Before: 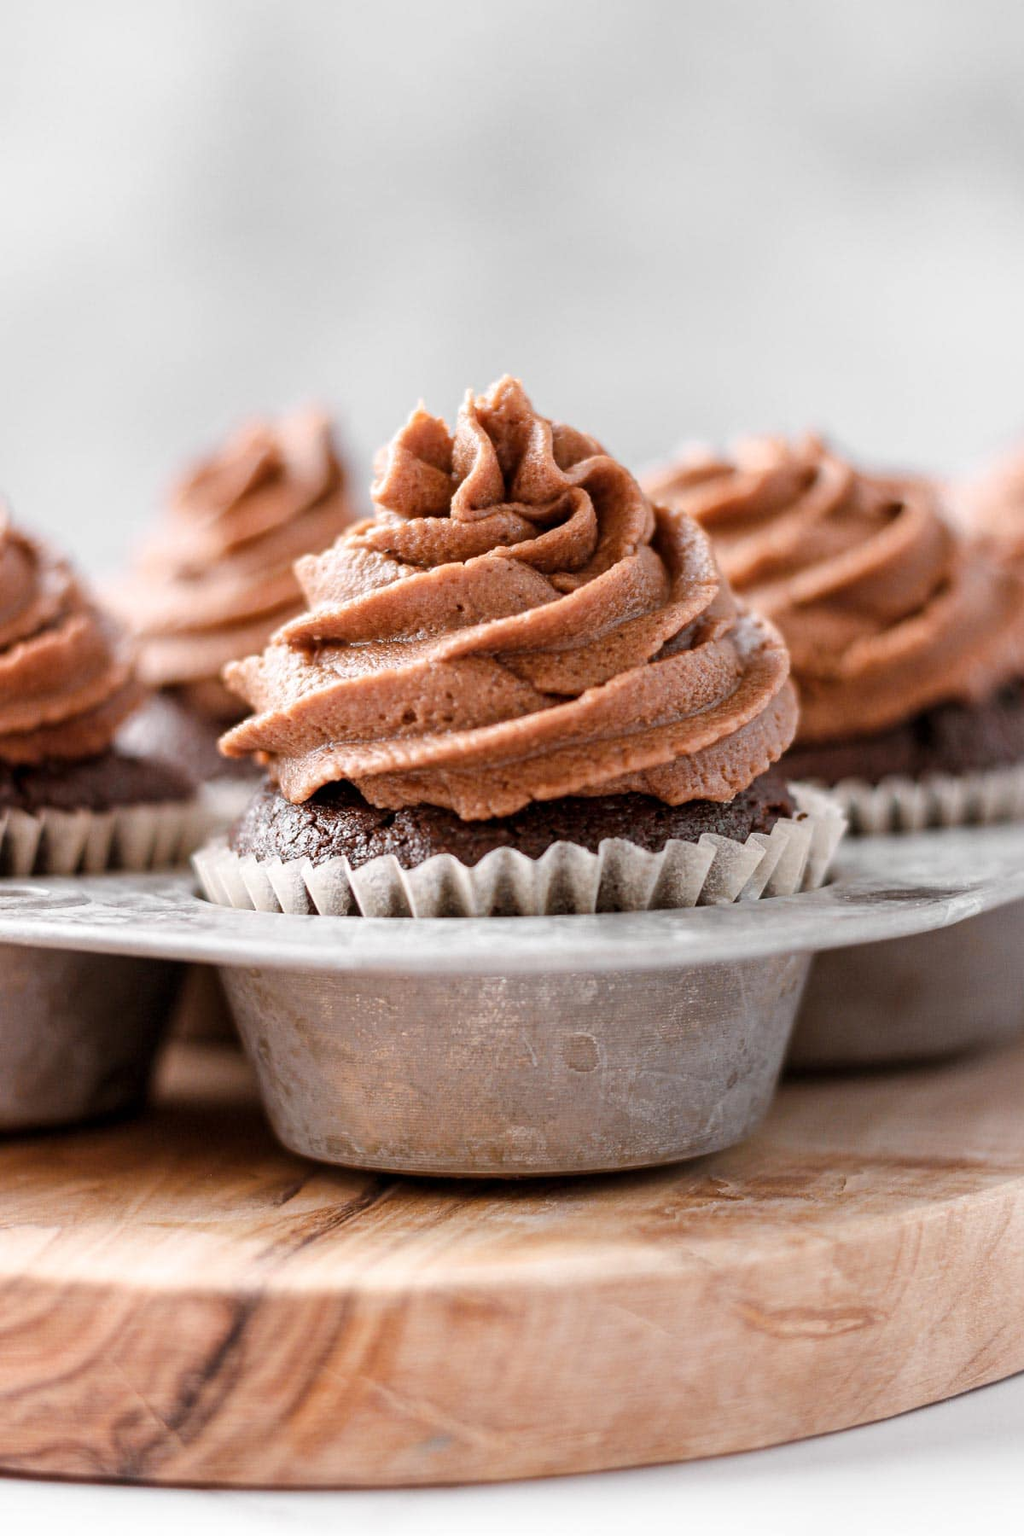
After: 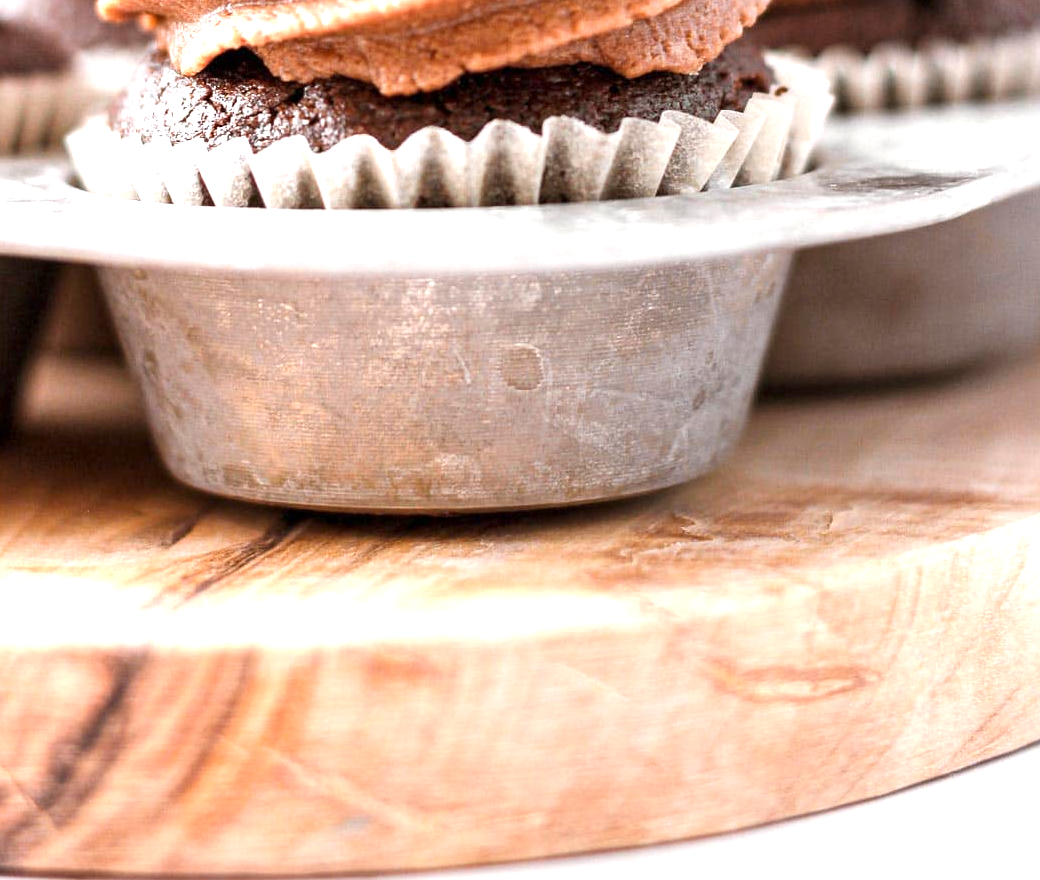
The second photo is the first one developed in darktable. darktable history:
exposure: exposure 0.999 EV, compensate highlight preservation false
crop and rotate: left 13.306%, top 48.129%, bottom 2.928%
tone curve: preserve colors none
